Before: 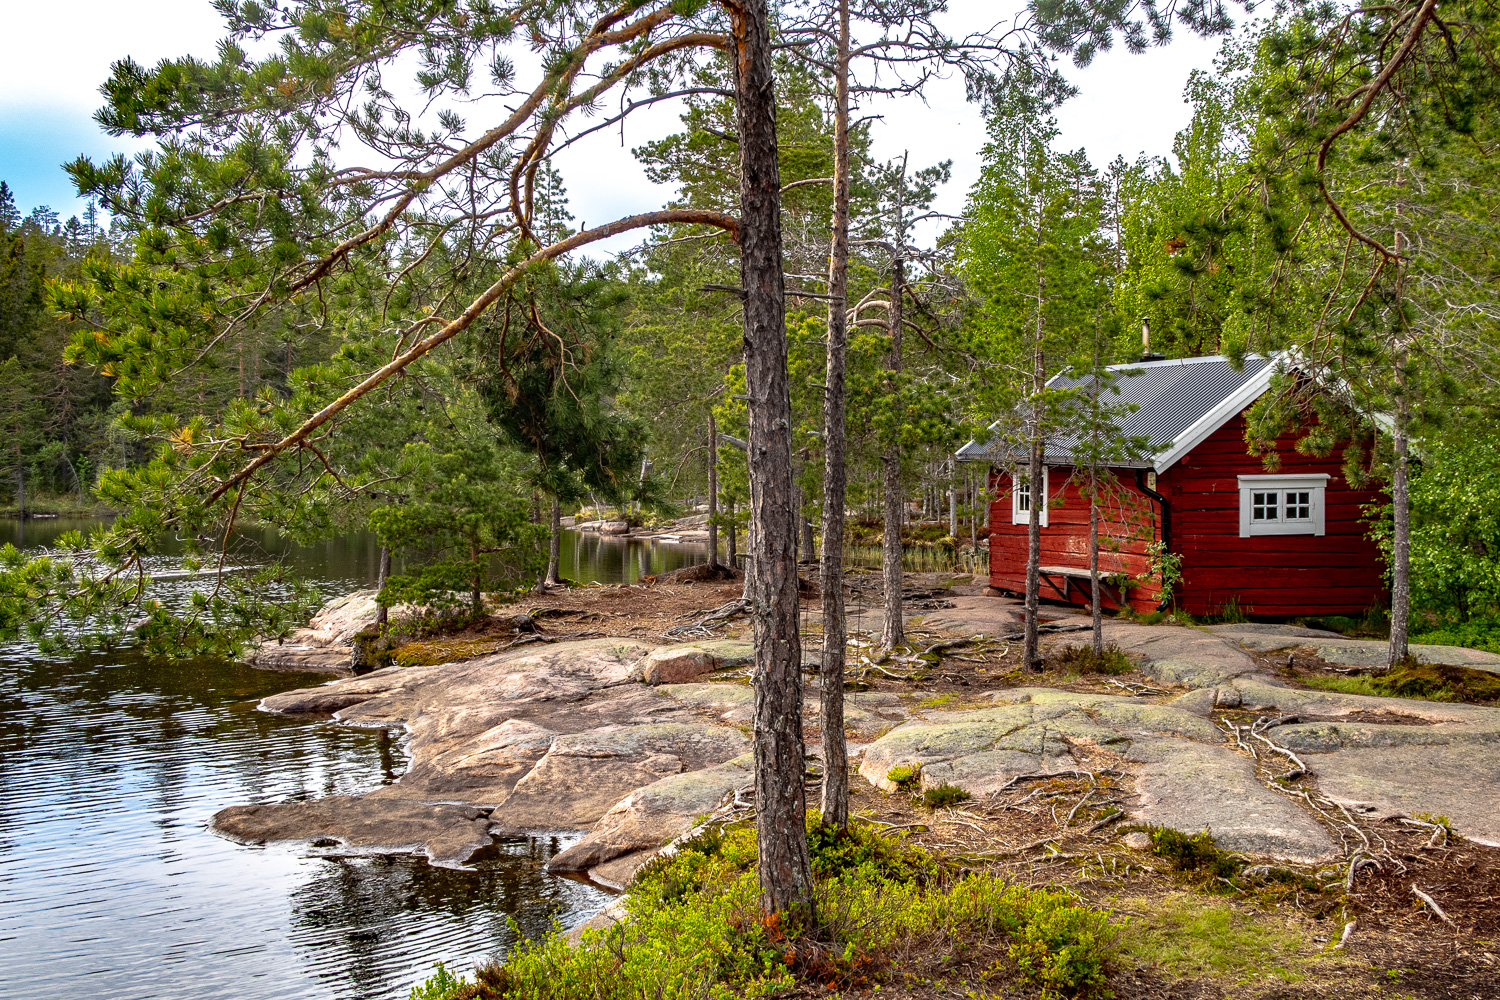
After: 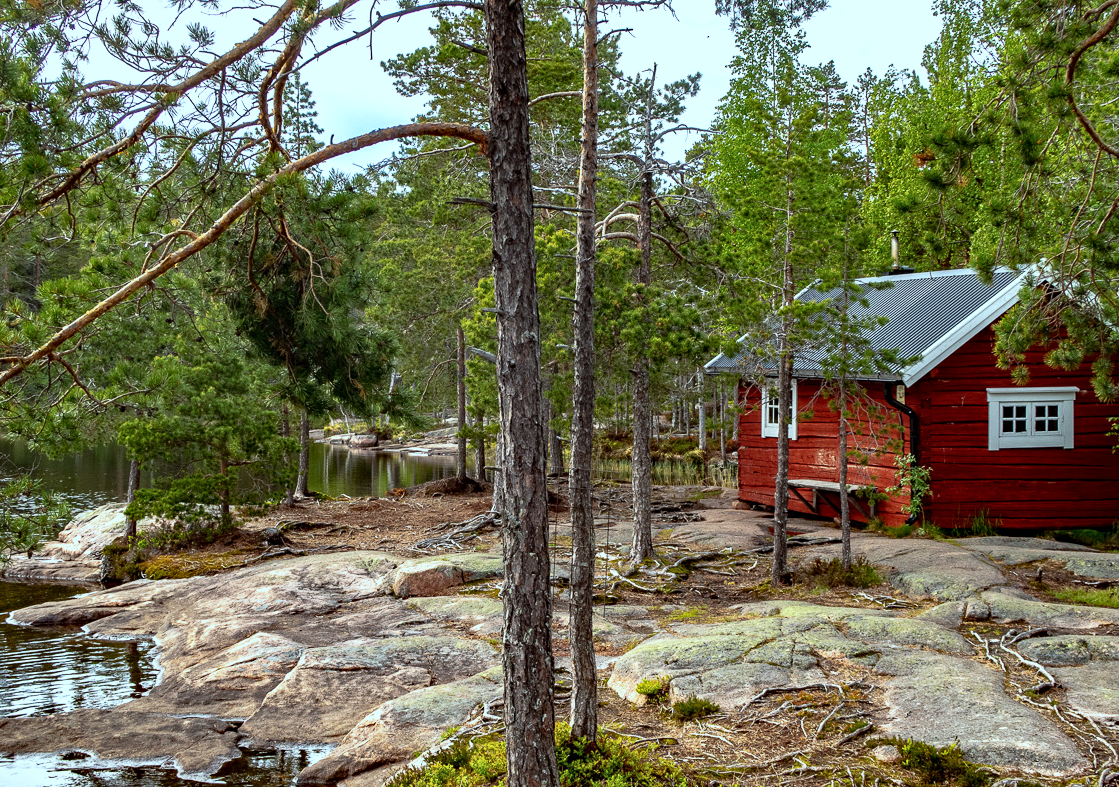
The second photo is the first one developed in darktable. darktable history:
crop: left 16.787%, top 8.772%, right 8.572%, bottom 12.459%
color correction: highlights a* -9.89, highlights b* -9.68
contrast brightness saturation: contrast 0.073
haze removal: strength 0.289, distance 0.244, compatibility mode true, adaptive false
